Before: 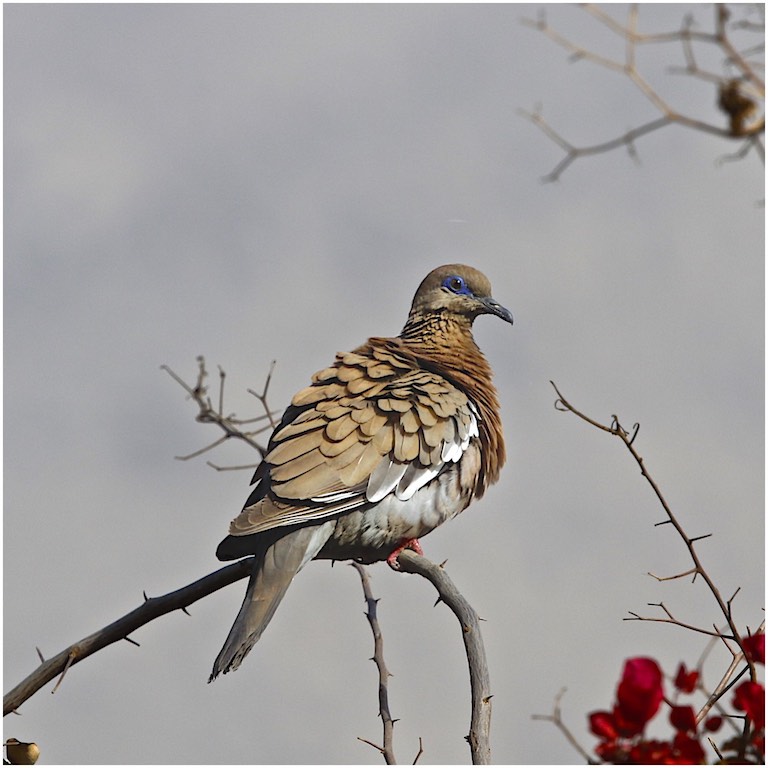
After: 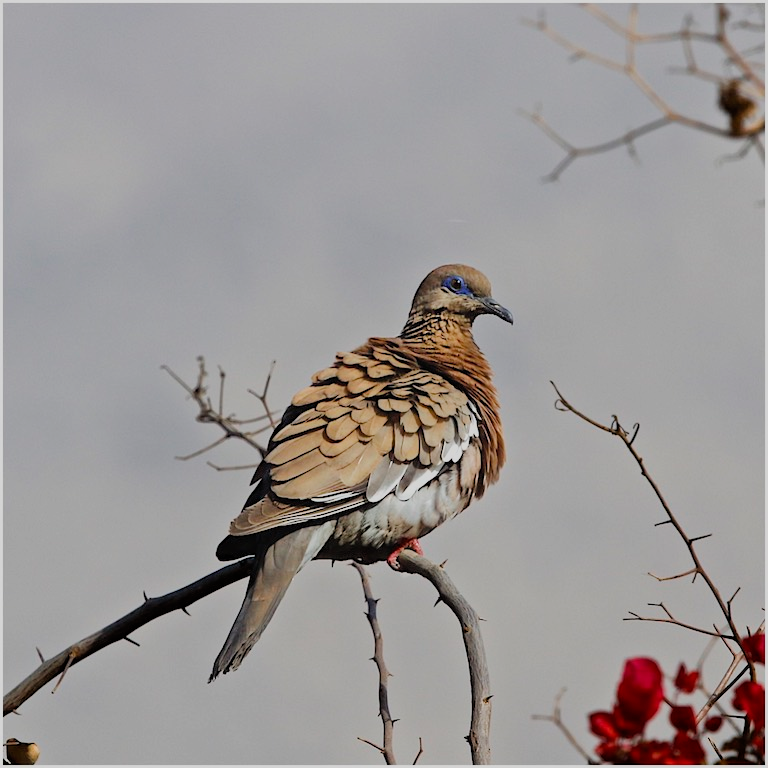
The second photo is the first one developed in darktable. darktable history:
filmic rgb: black relative exposure -7.65 EV, white relative exposure 4.56 EV, hardness 3.61
tone equalizer: edges refinement/feathering 500, mask exposure compensation -1.57 EV, preserve details guided filter
